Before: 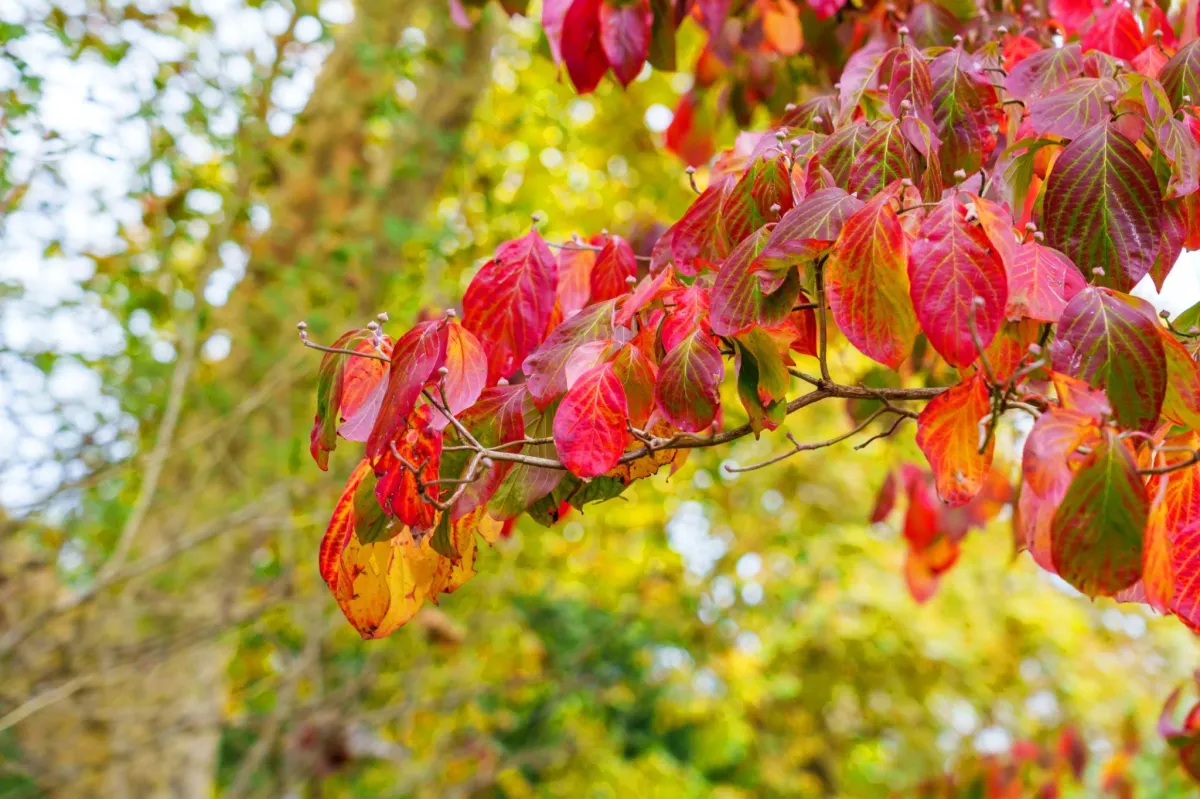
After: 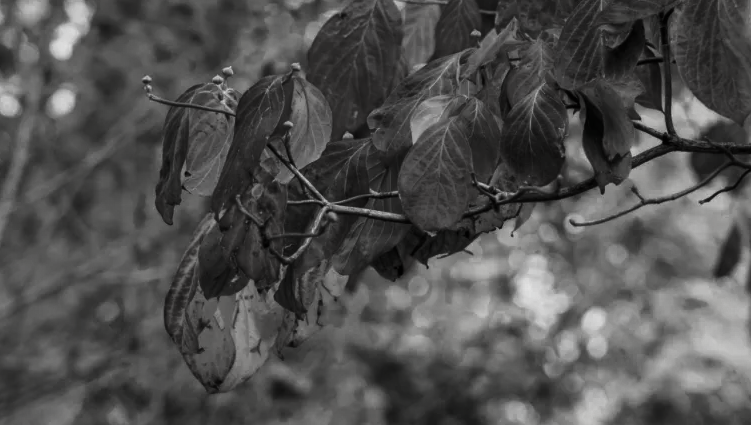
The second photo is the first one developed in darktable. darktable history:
crop: left 12.966%, top 30.871%, right 24.414%, bottom 15.866%
contrast brightness saturation: contrast -0.031, brightness -0.587, saturation -0.991
